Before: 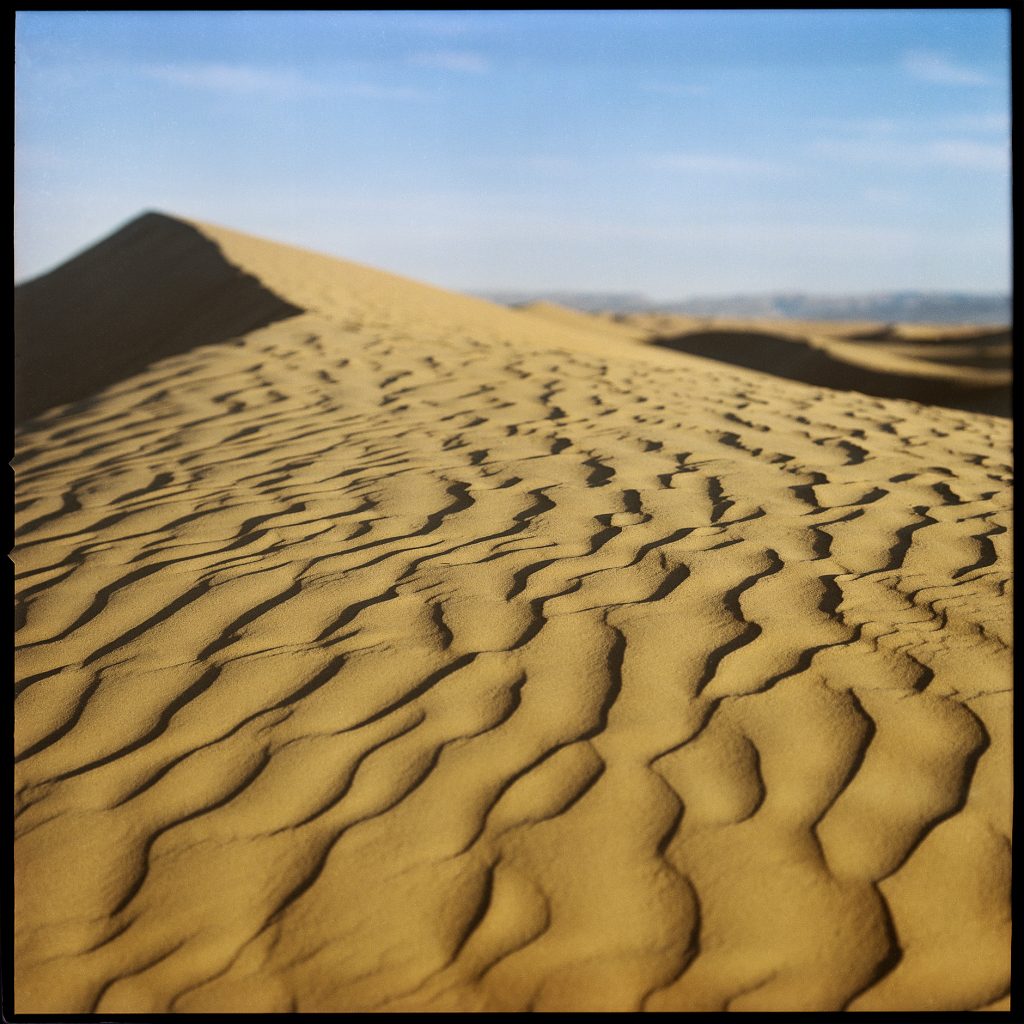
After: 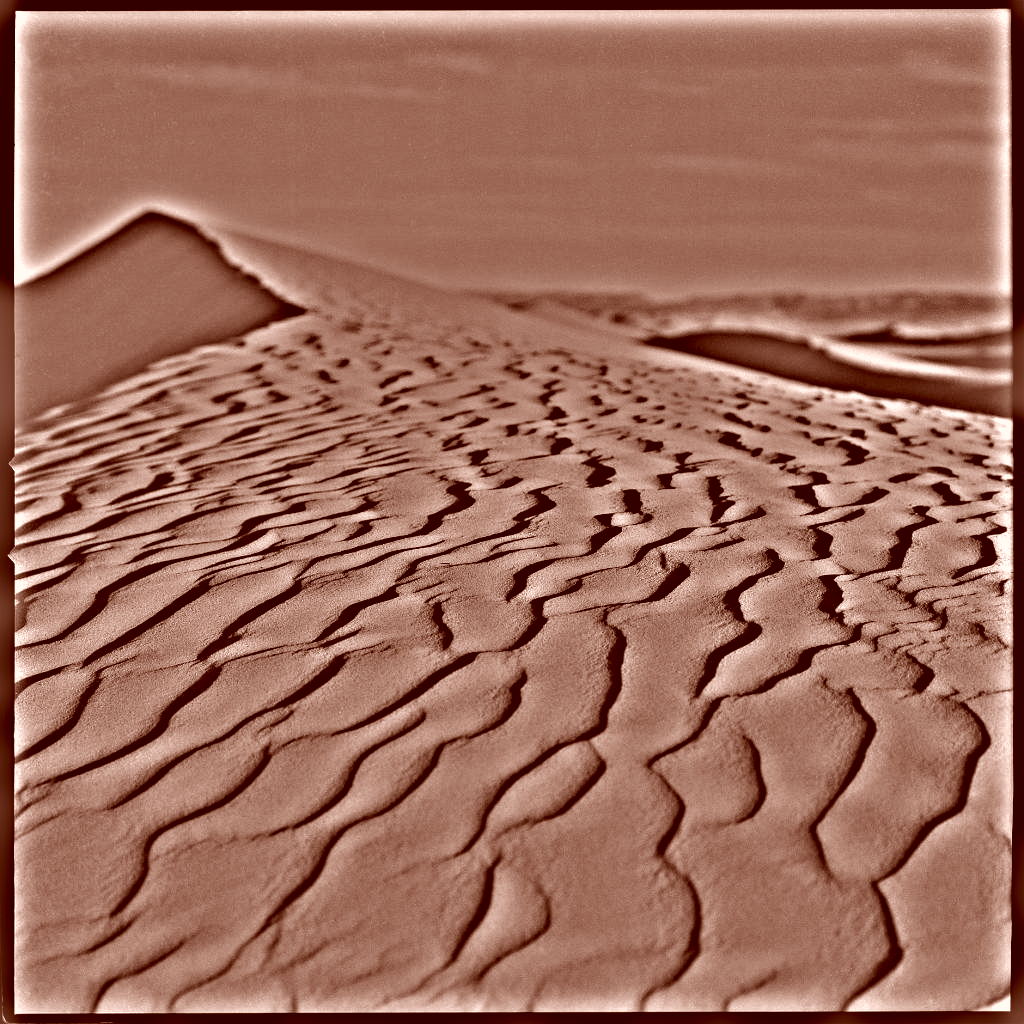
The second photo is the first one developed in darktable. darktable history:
haze removal: compatibility mode true, adaptive false
color correction: highlights a* 9.03, highlights b* 8.71, shadows a* 40, shadows b* 40, saturation 0.8
highpass: on, module defaults
color balance rgb: linear chroma grading › global chroma 15%, perceptual saturation grading › global saturation 30%
